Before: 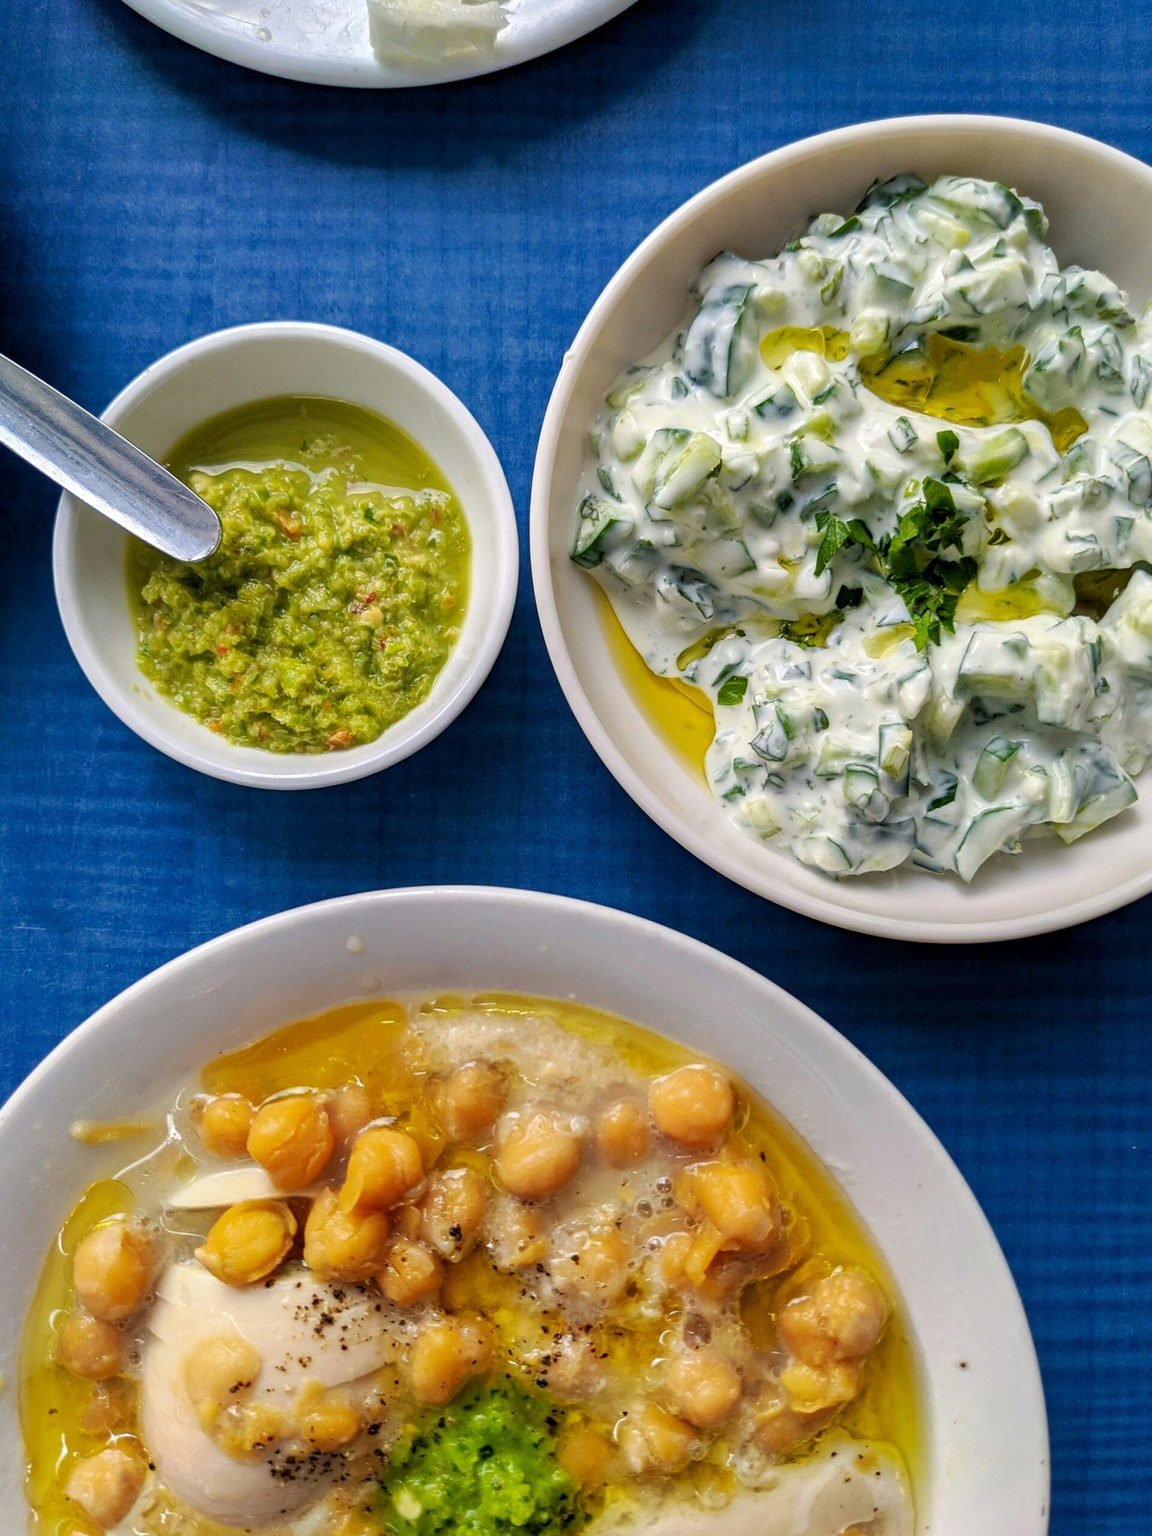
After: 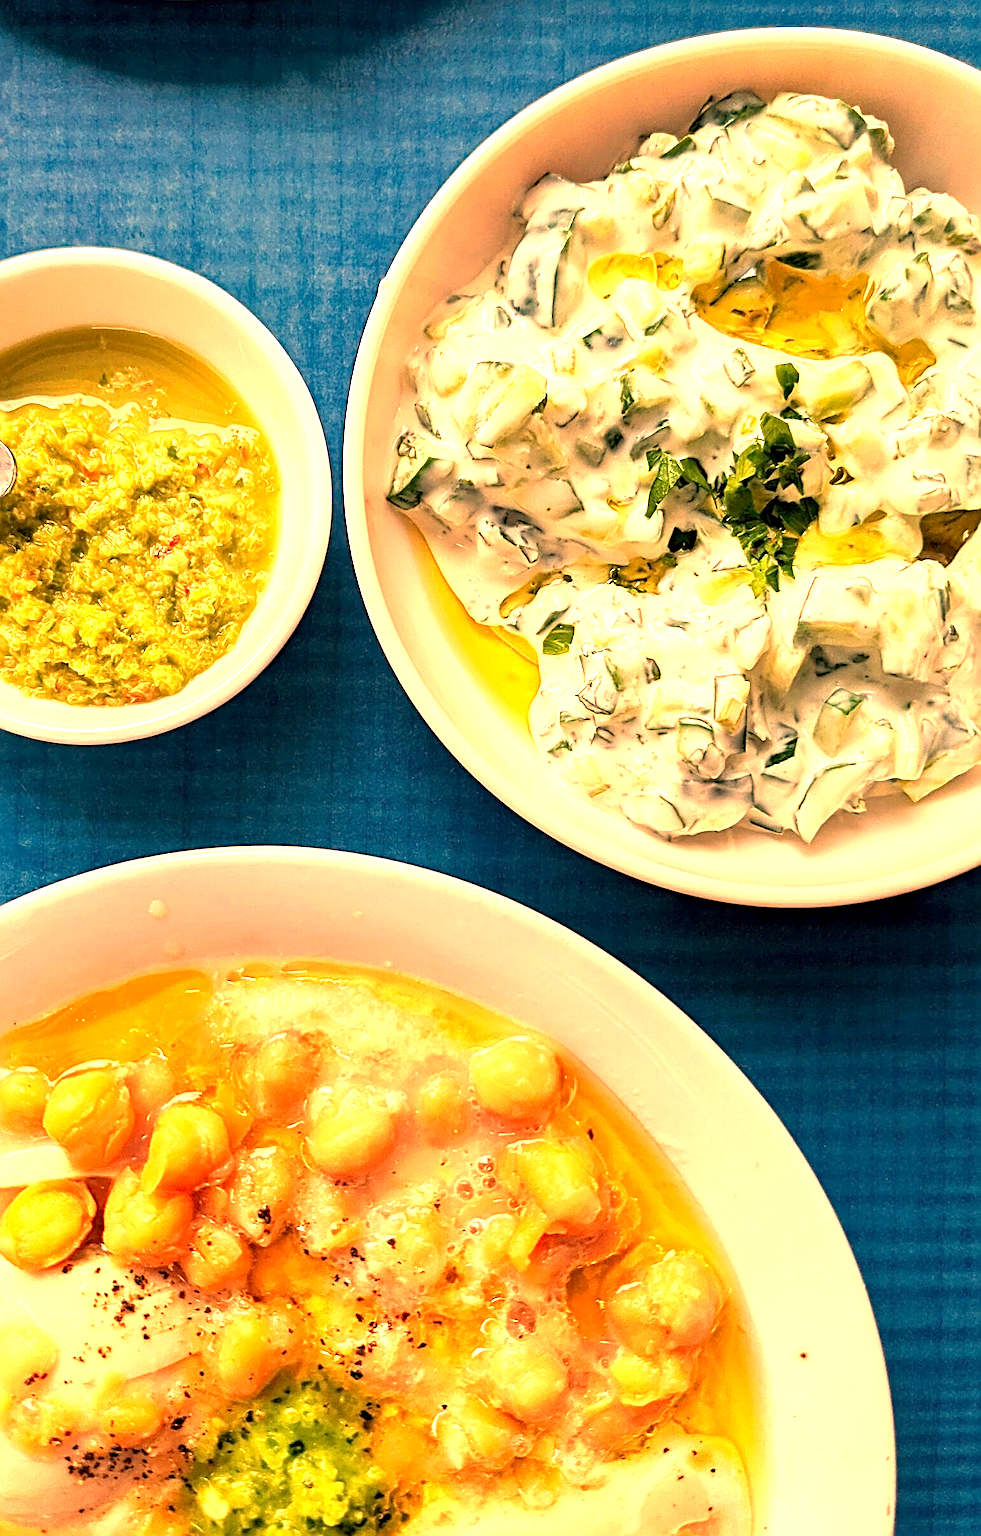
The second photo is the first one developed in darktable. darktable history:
crop and rotate: left 17.959%, top 5.771%, right 1.742%
sharpen: radius 2.531, amount 0.628
white balance: red 1.467, blue 0.684
exposure: black level correction 0.001, exposure 1.129 EV, compensate exposure bias true, compensate highlight preservation false
